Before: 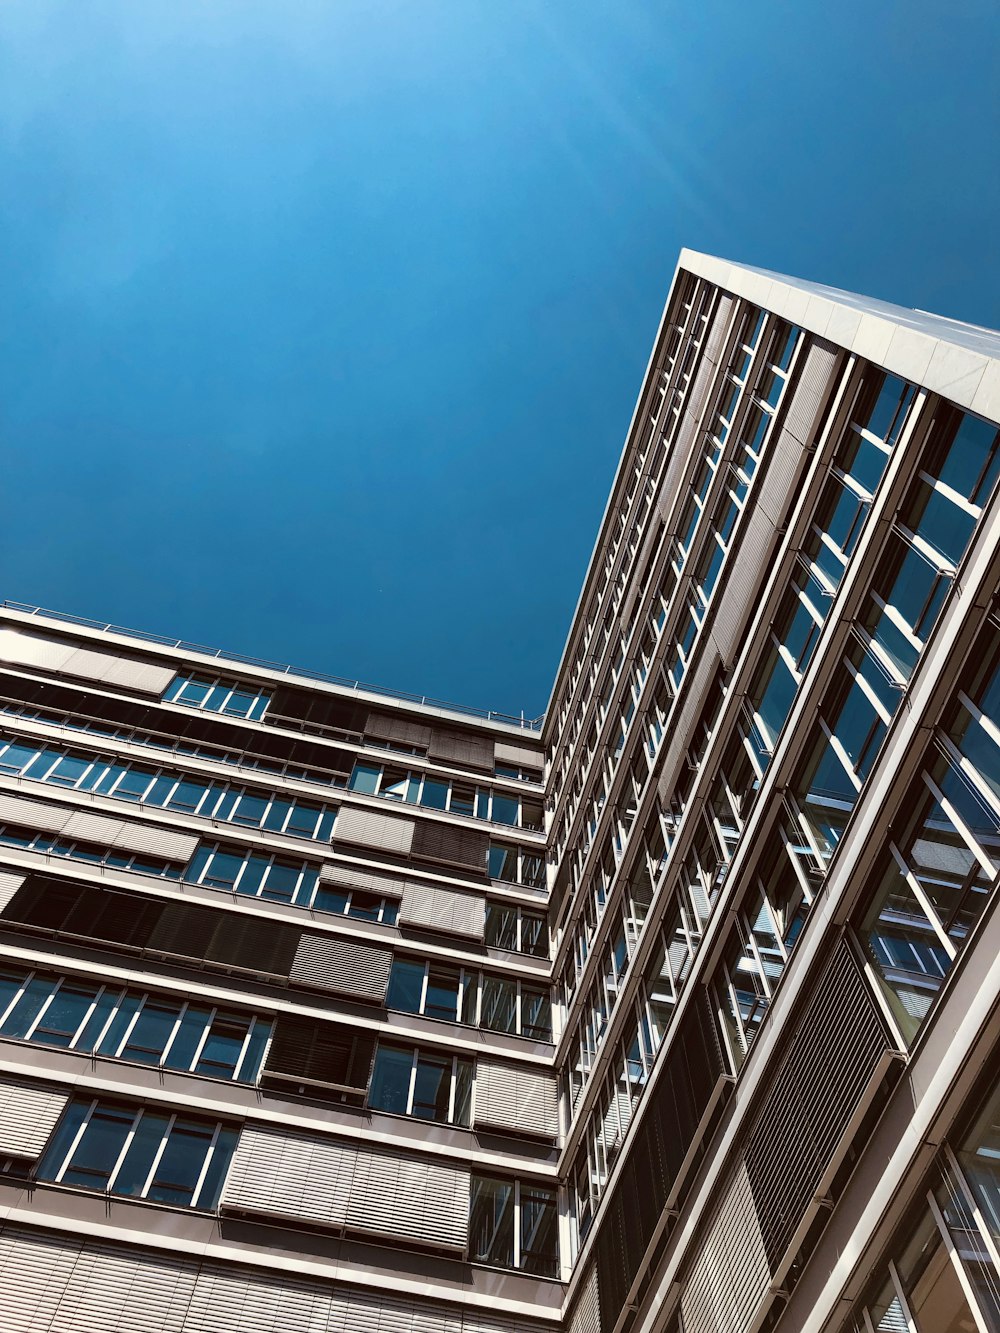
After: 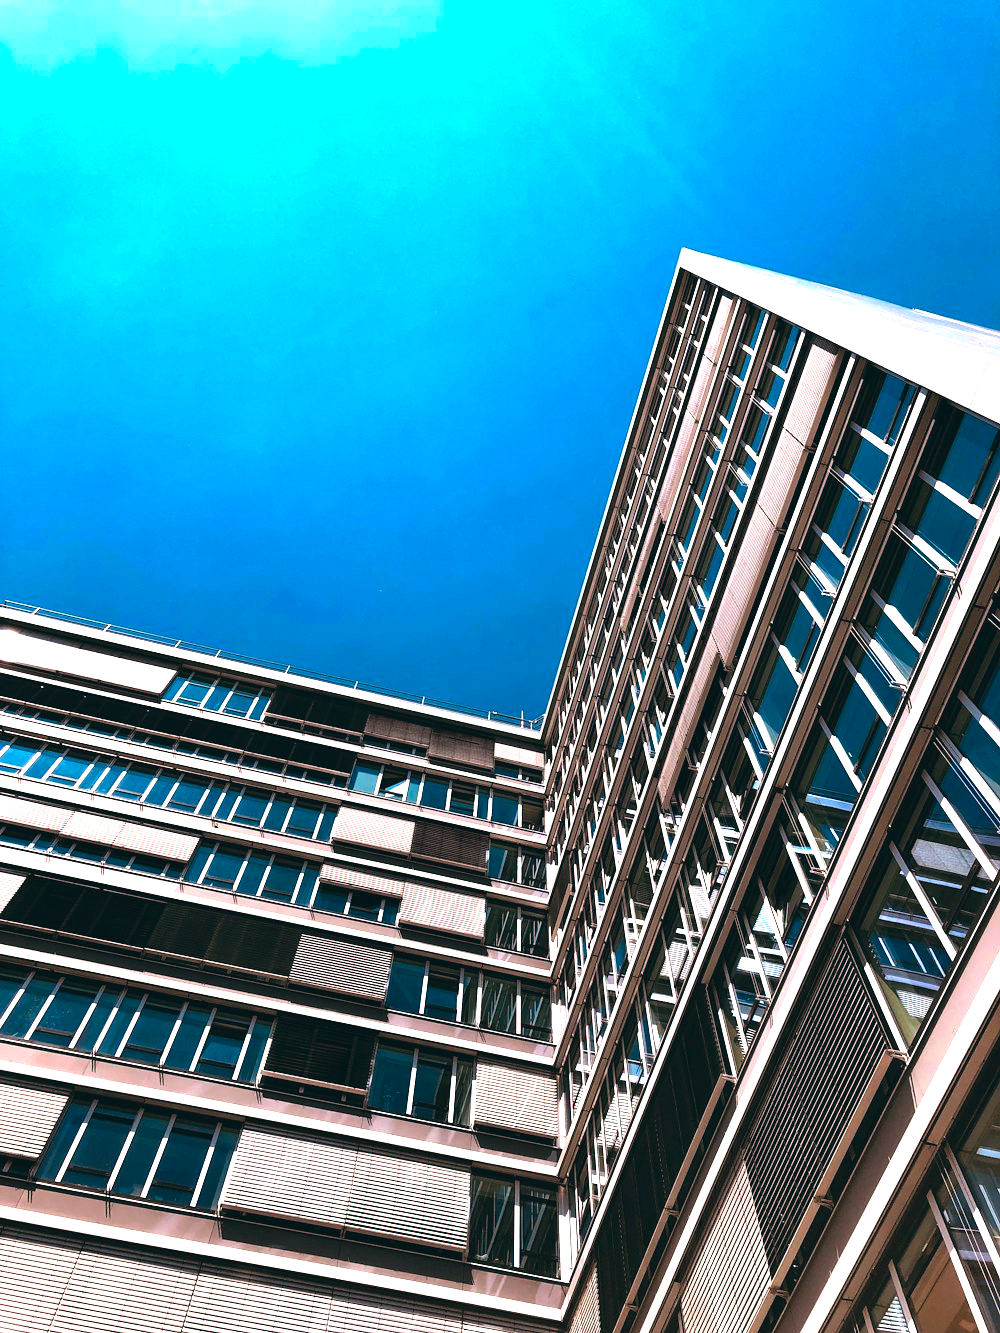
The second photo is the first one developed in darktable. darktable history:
color balance: lift [1.016, 0.983, 1, 1.017], gamma [0.78, 1.018, 1.043, 0.957], gain [0.786, 1.063, 0.937, 1.017], input saturation 118.26%, contrast 13.43%, contrast fulcrum 21.62%, output saturation 82.76%
exposure: black level correction 0, exposure 1.2 EV, compensate exposure bias true, compensate highlight preservation false
